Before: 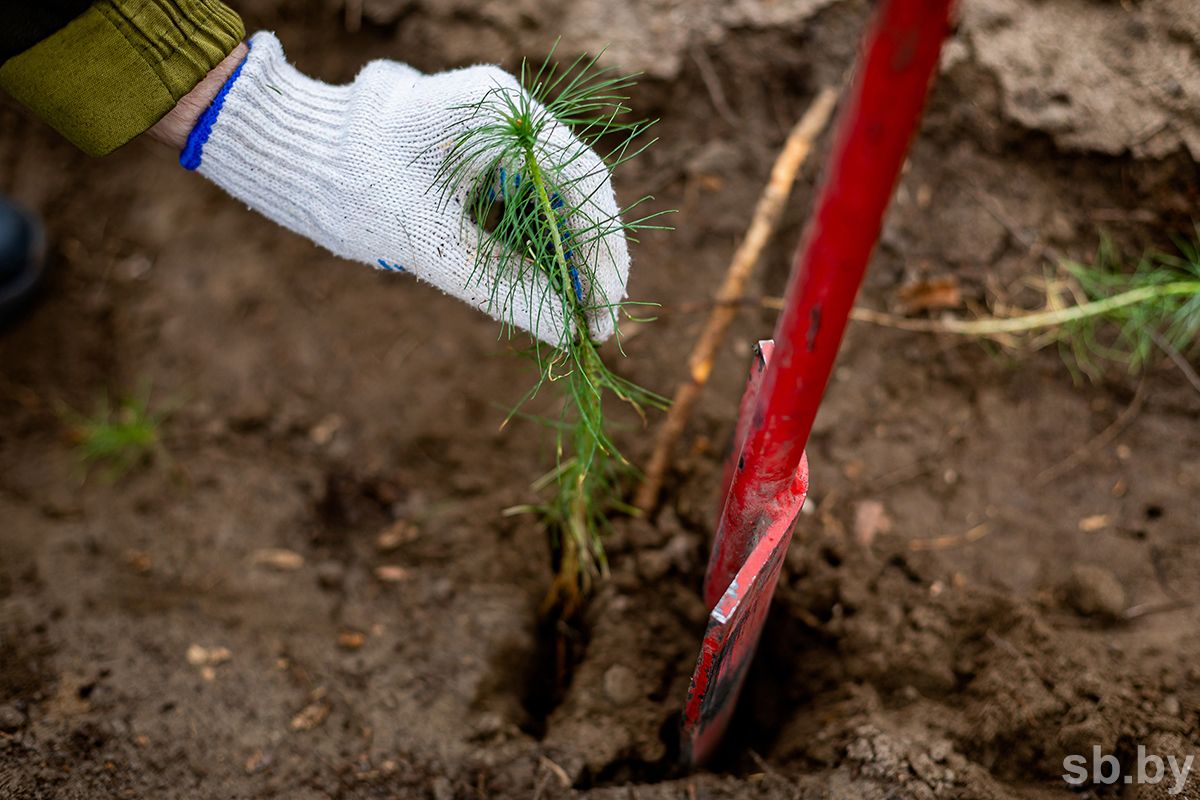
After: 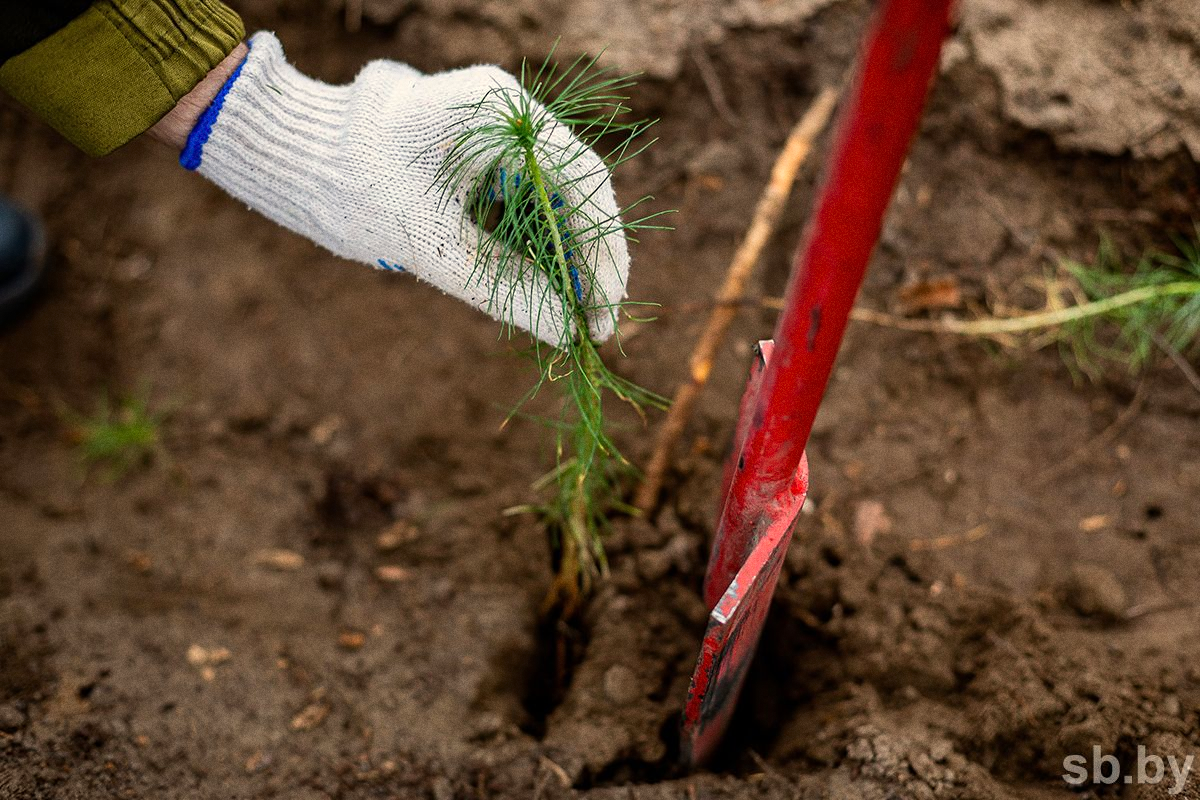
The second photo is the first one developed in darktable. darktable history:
white balance: red 1.045, blue 0.932
grain: coarseness 3.21 ISO
